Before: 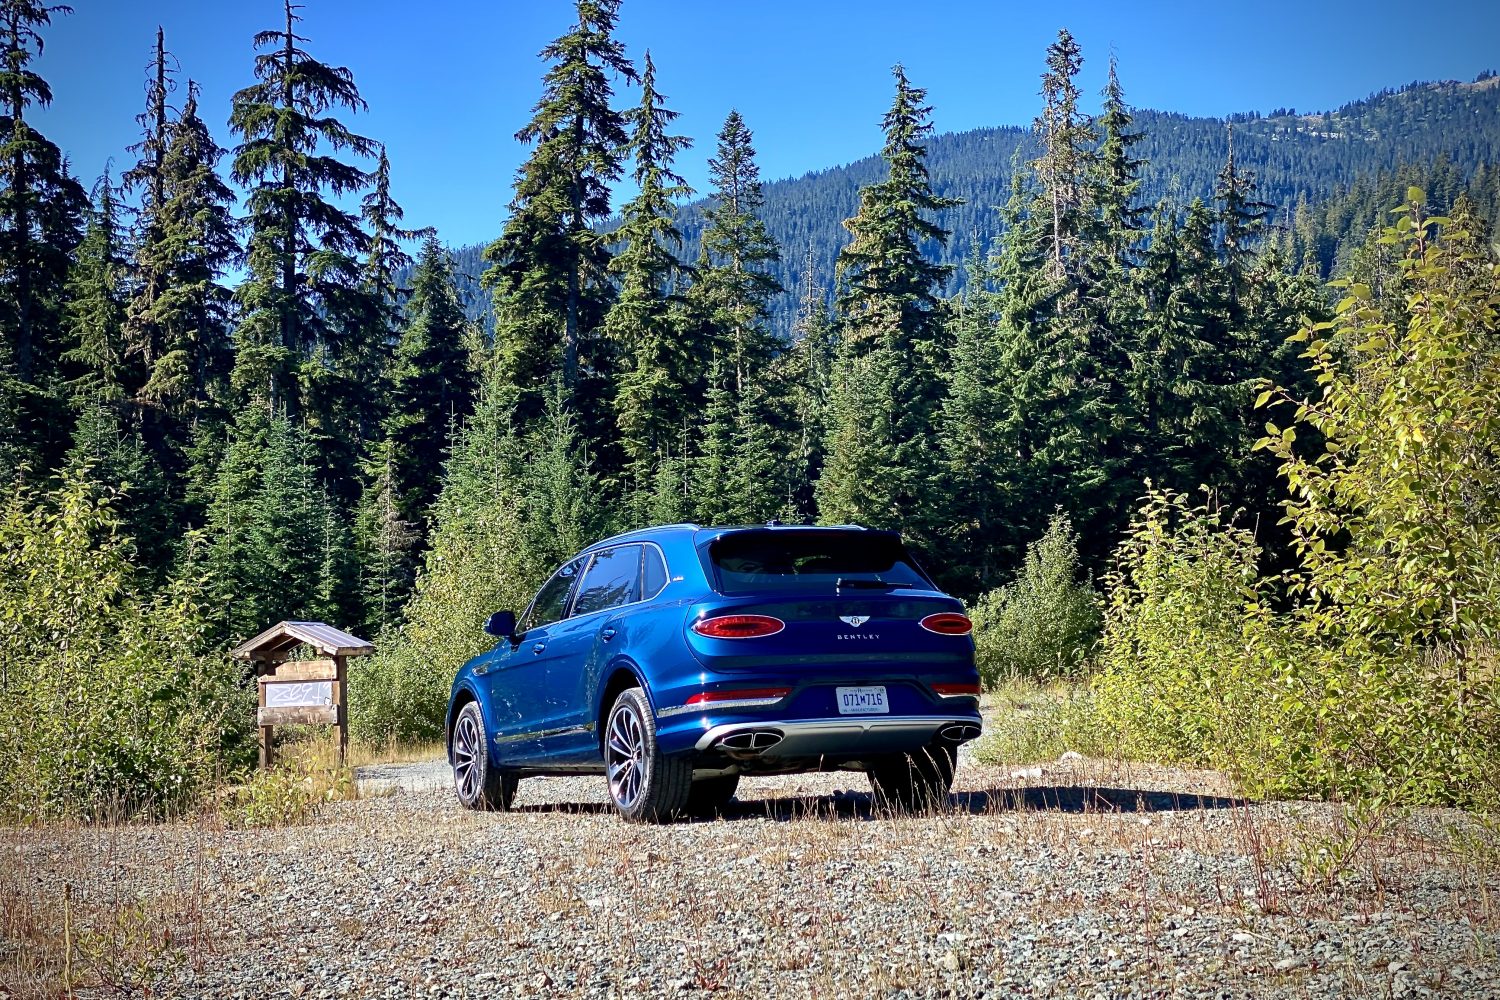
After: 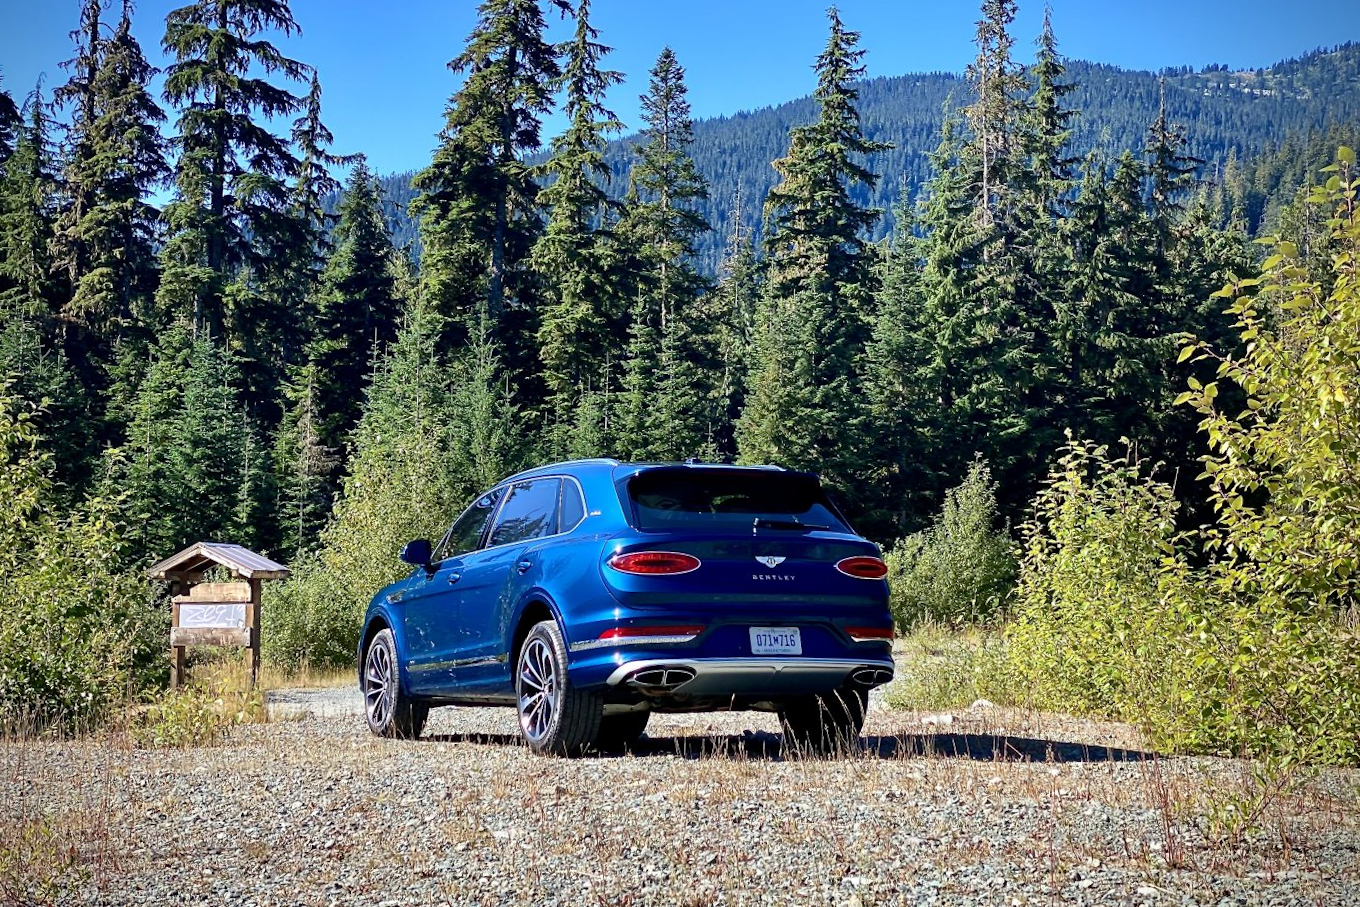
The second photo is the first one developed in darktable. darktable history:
crop and rotate: angle -1.96°, left 3.097%, top 4.154%, right 1.586%, bottom 0.529%
exposure: compensate highlight preservation false
